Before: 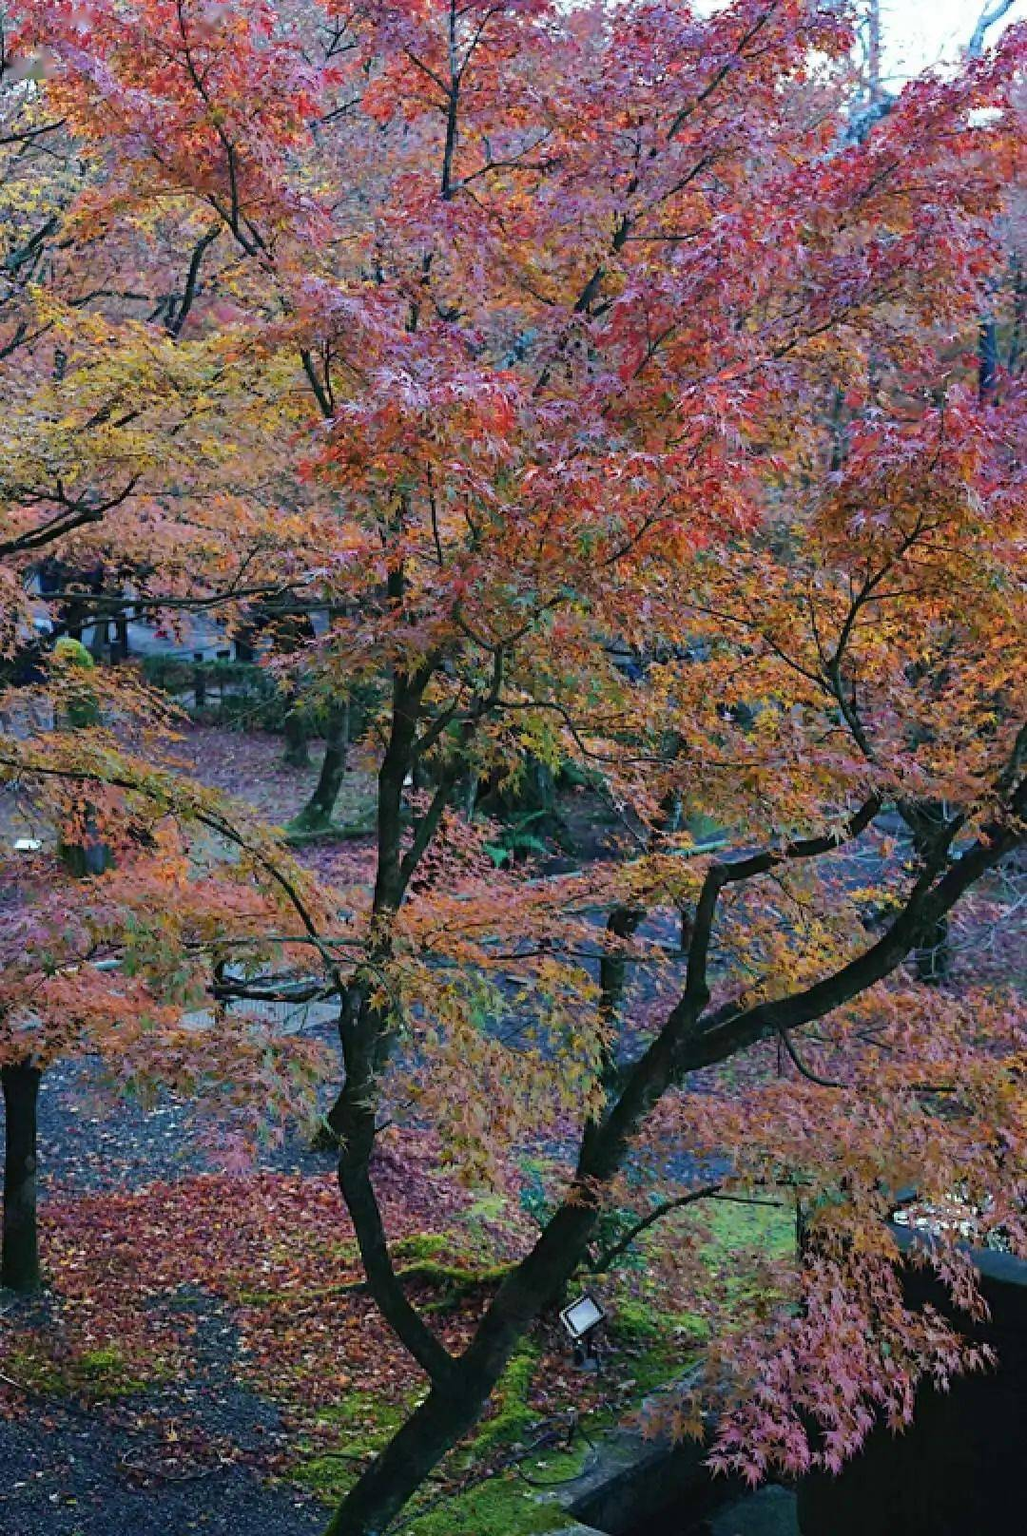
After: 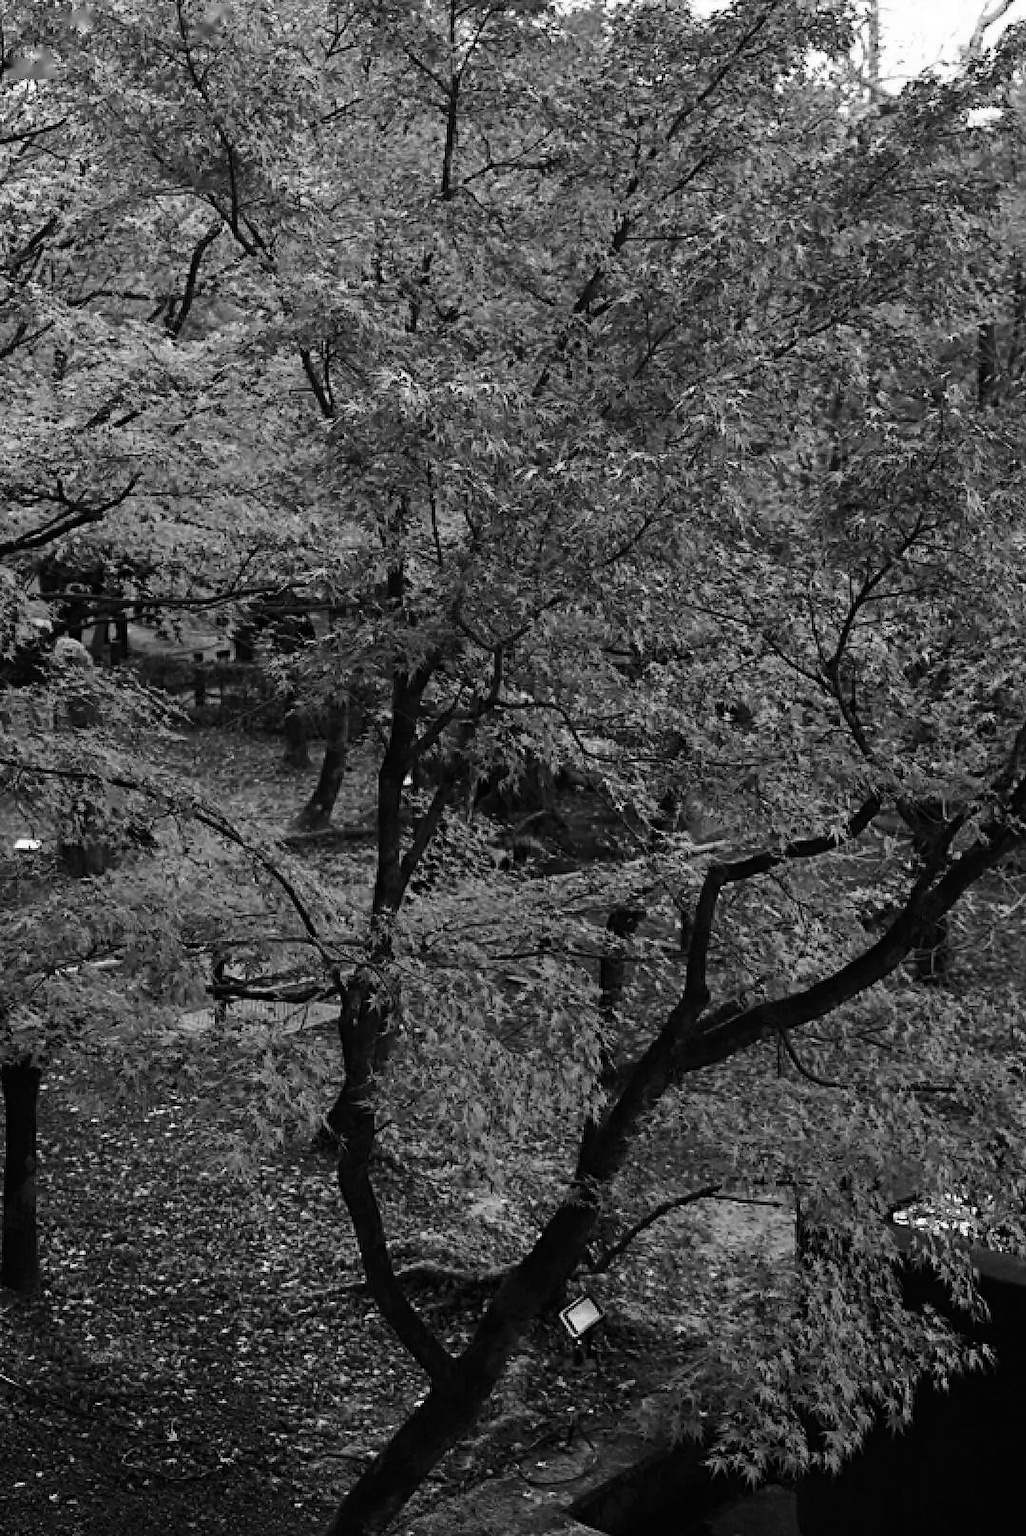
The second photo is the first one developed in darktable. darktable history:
contrast brightness saturation: contrast 0.2, brightness -0.11, saturation 0.1
monochrome: on, module defaults
